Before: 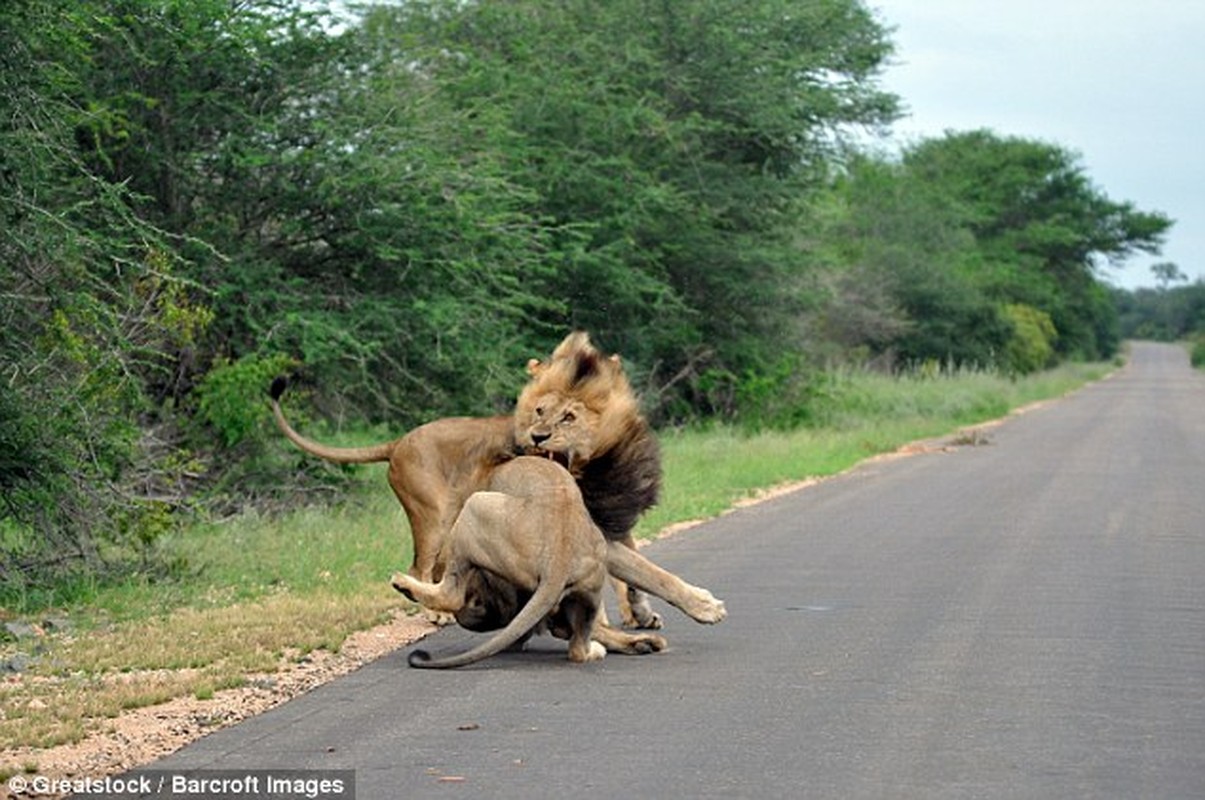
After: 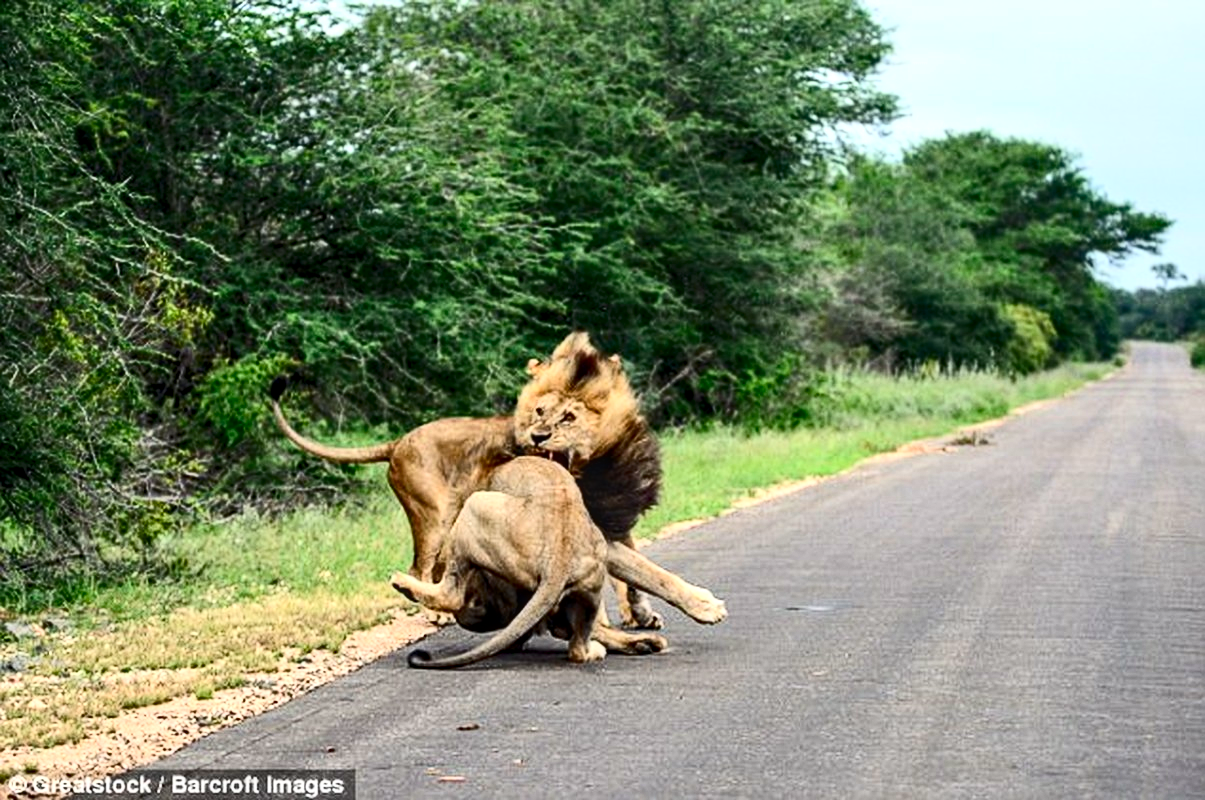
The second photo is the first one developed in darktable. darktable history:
contrast brightness saturation: contrast 0.412, brightness 0.111, saturation 0.207
haze removal: adaptive false
local contrast: detail 130%
